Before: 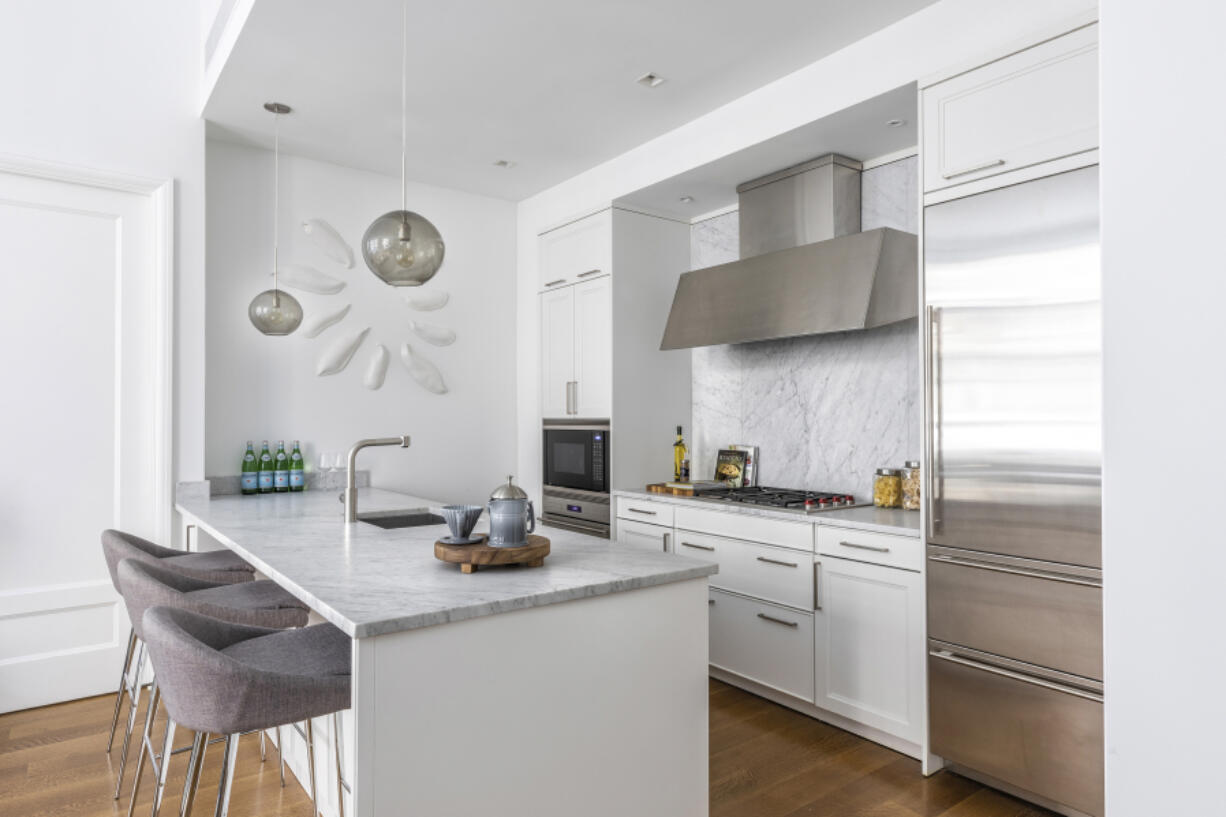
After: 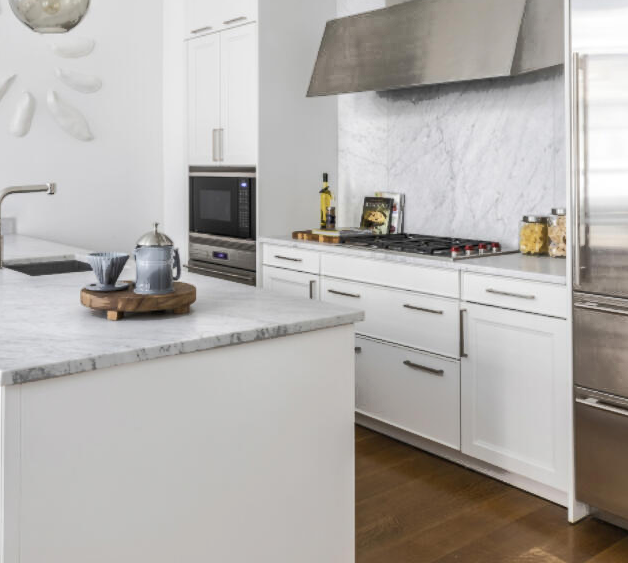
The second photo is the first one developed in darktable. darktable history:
crop and rotate: left 28.905%, top 31.038%, right 19.818%
tone curve: curves: ch0 [(0, 0) (0.003, 0.003) (0.011, 0.011) (0.025, 0.024) (0.044, 0.043) (0.069, 0.067) (0.1, 0.096) (0.136, 0.131) (0.177, 0.171) (0.224, 0.217) (0.277, 0.267) (0.335, 0.324) (0.399, 0.385) (0.468, 0.452) (0.543, 0.632) (0.623, 0.697) (0.709, 0.766) (0.801, 0.839) (0.898, 0.917) (1, 1)], color space Lab, independent channels, preserve colors none
